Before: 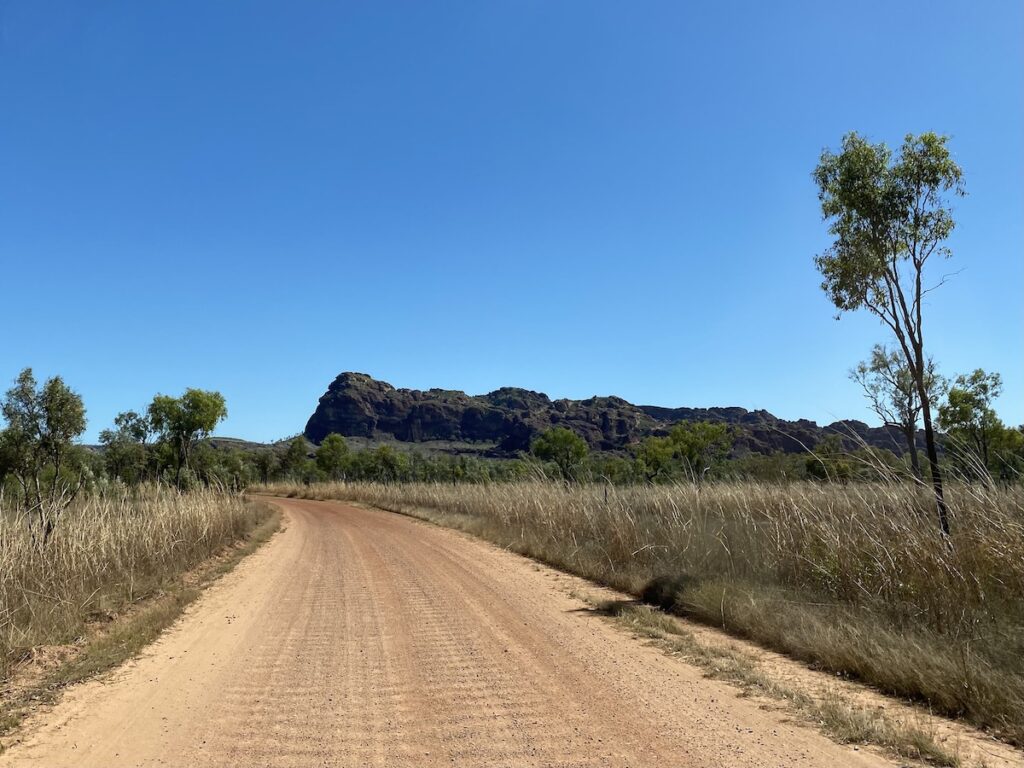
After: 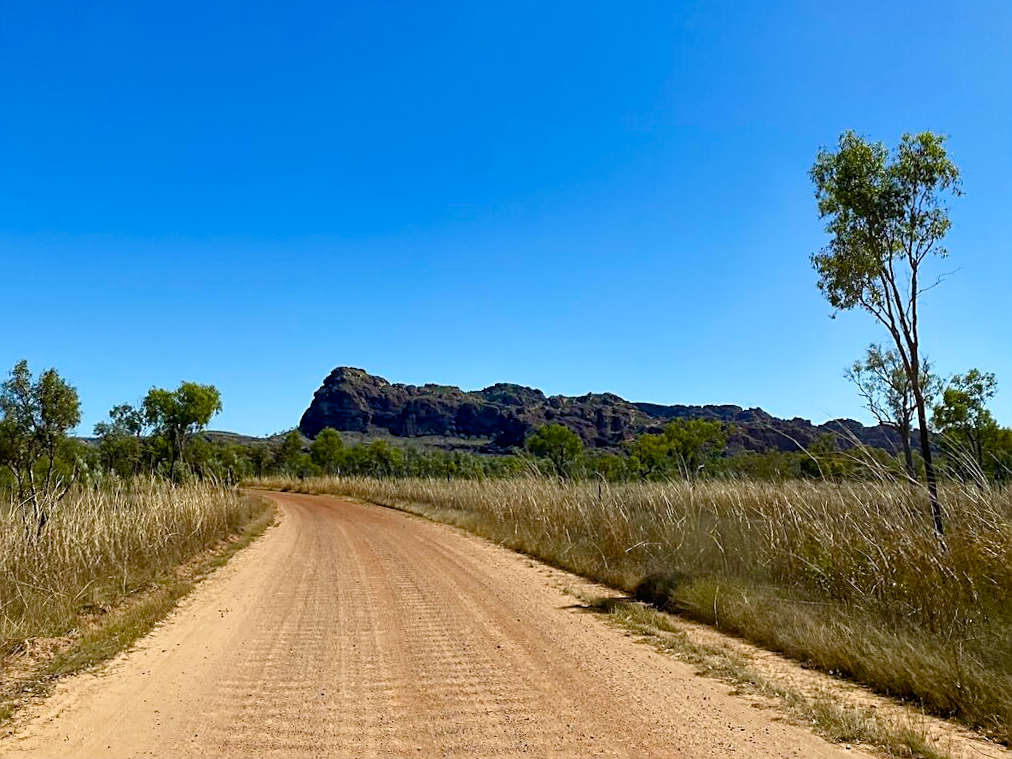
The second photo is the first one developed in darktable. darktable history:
crop and rotate: angle -0.482°
sharpen: on, module defaults
color balance rgb: linear chroma grading › global chroma 15.084%, perceptual saturation grading › global saturation 20%, perceptual saturation grading › highlights -25.113%, perceptual saturation grading › shadows 49.522%, global vibrance 9.301%
